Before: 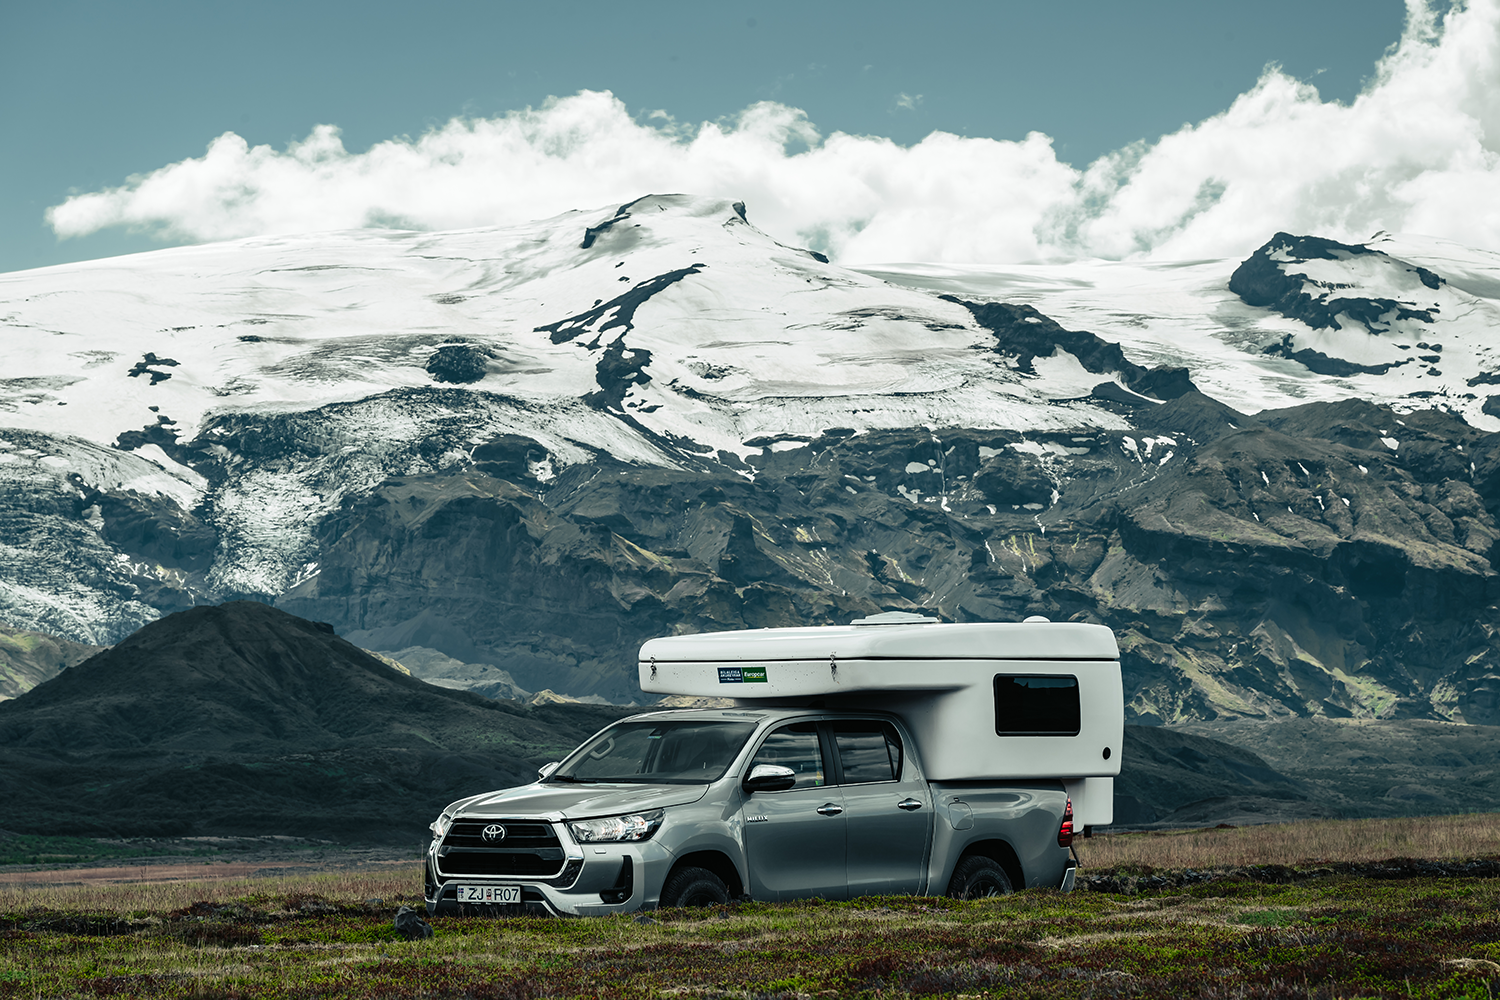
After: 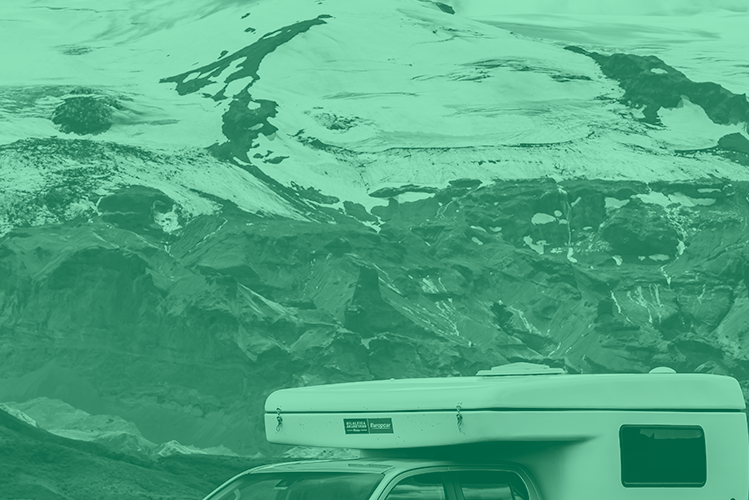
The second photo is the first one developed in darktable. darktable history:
crop: left 25%, top 25%, right 25%, bottom 25%
colorize: hue 147.6°, saturation 65%, lightness 21.64%
